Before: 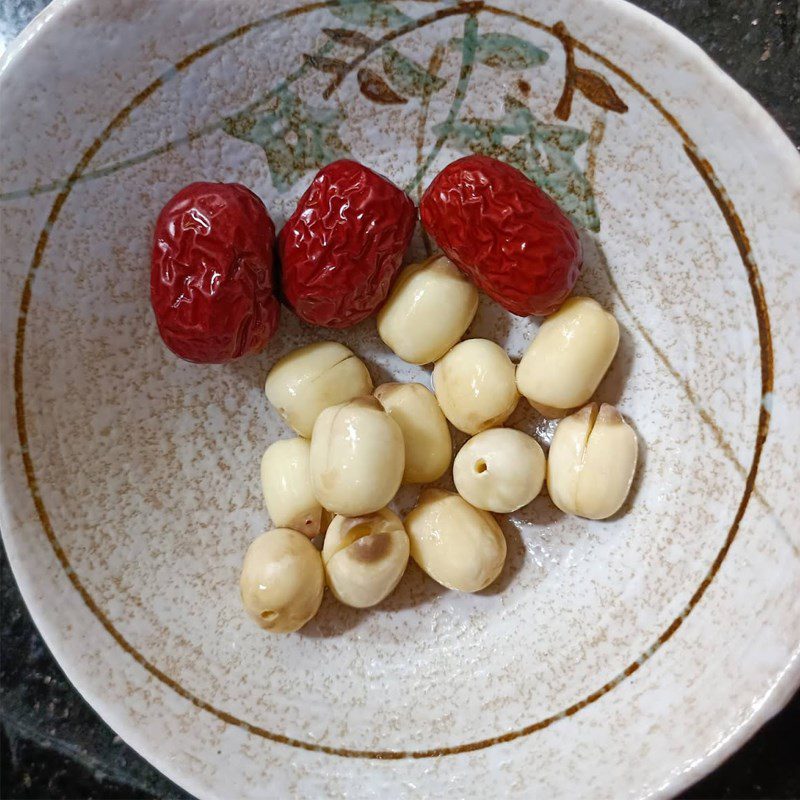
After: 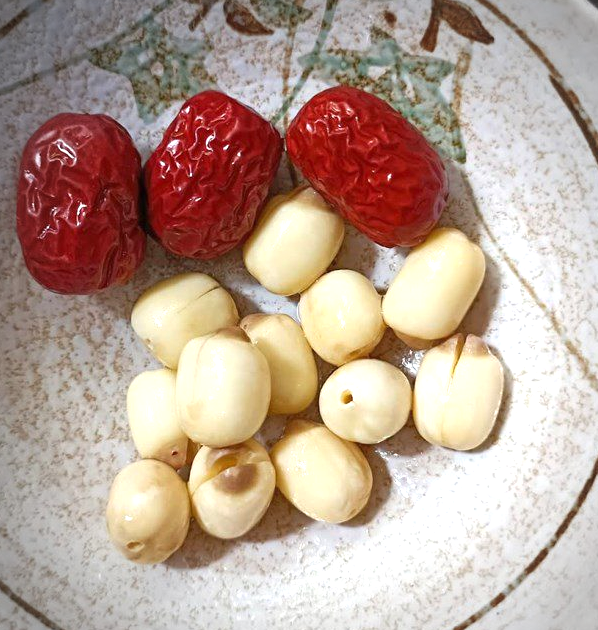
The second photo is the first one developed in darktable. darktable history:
exposure: black level correction 0, exposure 0.6 EV, compensate highlight preservation false
crop: left 16.768%, top 8.653%, right 8.362%, bottom 12.485%
vignetting: automatic ratio true
